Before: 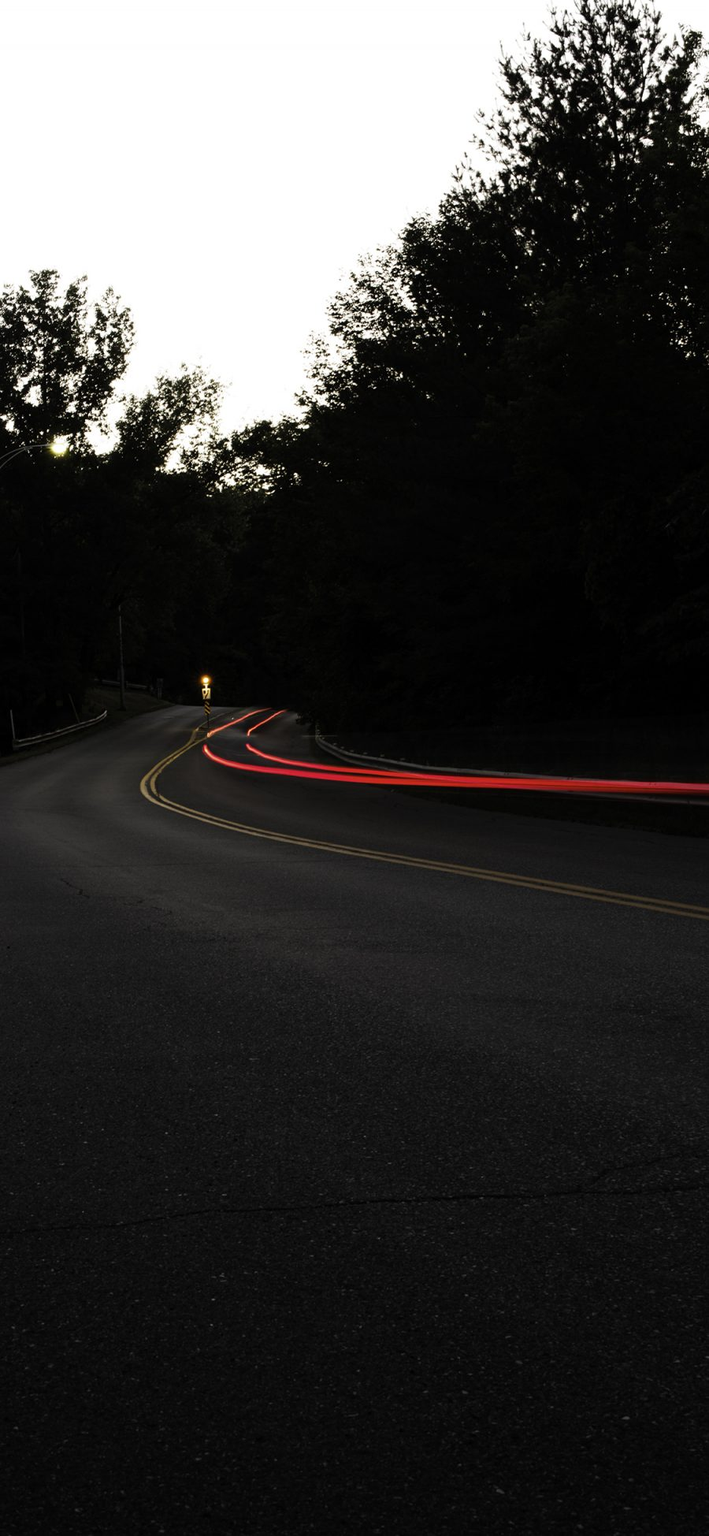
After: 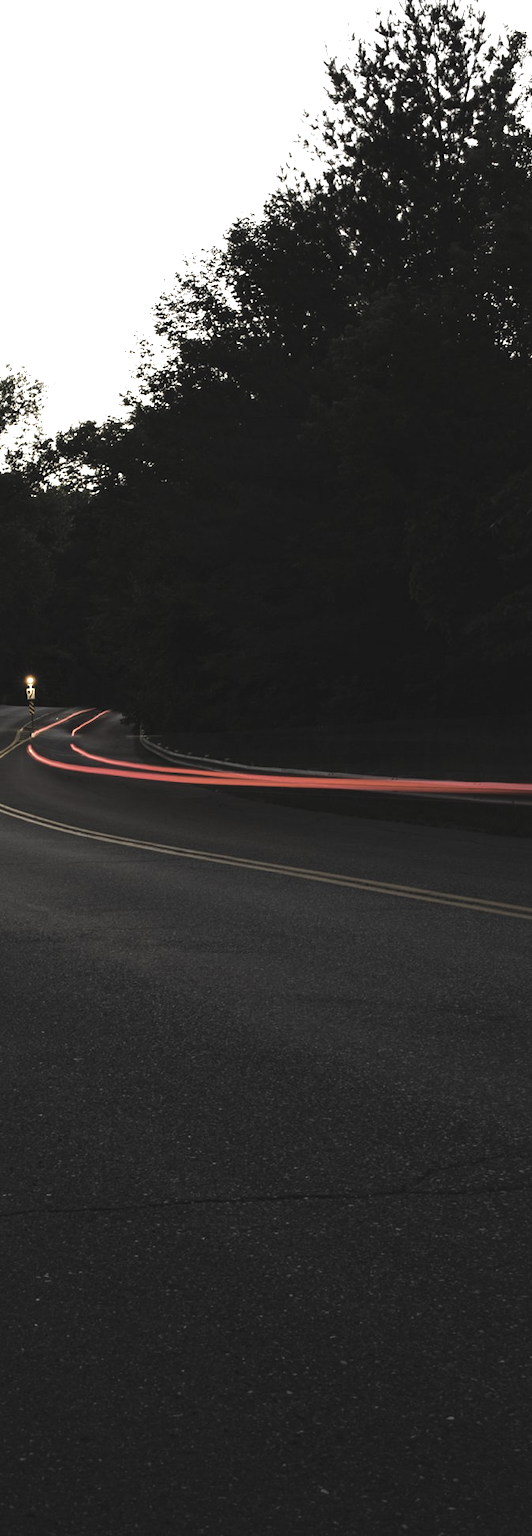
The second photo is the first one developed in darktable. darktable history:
crop and rotate: left 24.878%
contrast brightness saturation: contrast -0.041, saturation -0.416
exposure: black level correction -0.005, exposure 0.621 EV, compensate highlight preservation false
tone equalizer: on, module defaults
local contrast: mode bilateral grid, contrast 19, coarseness 50, detail 120%, midtone range 0.2
